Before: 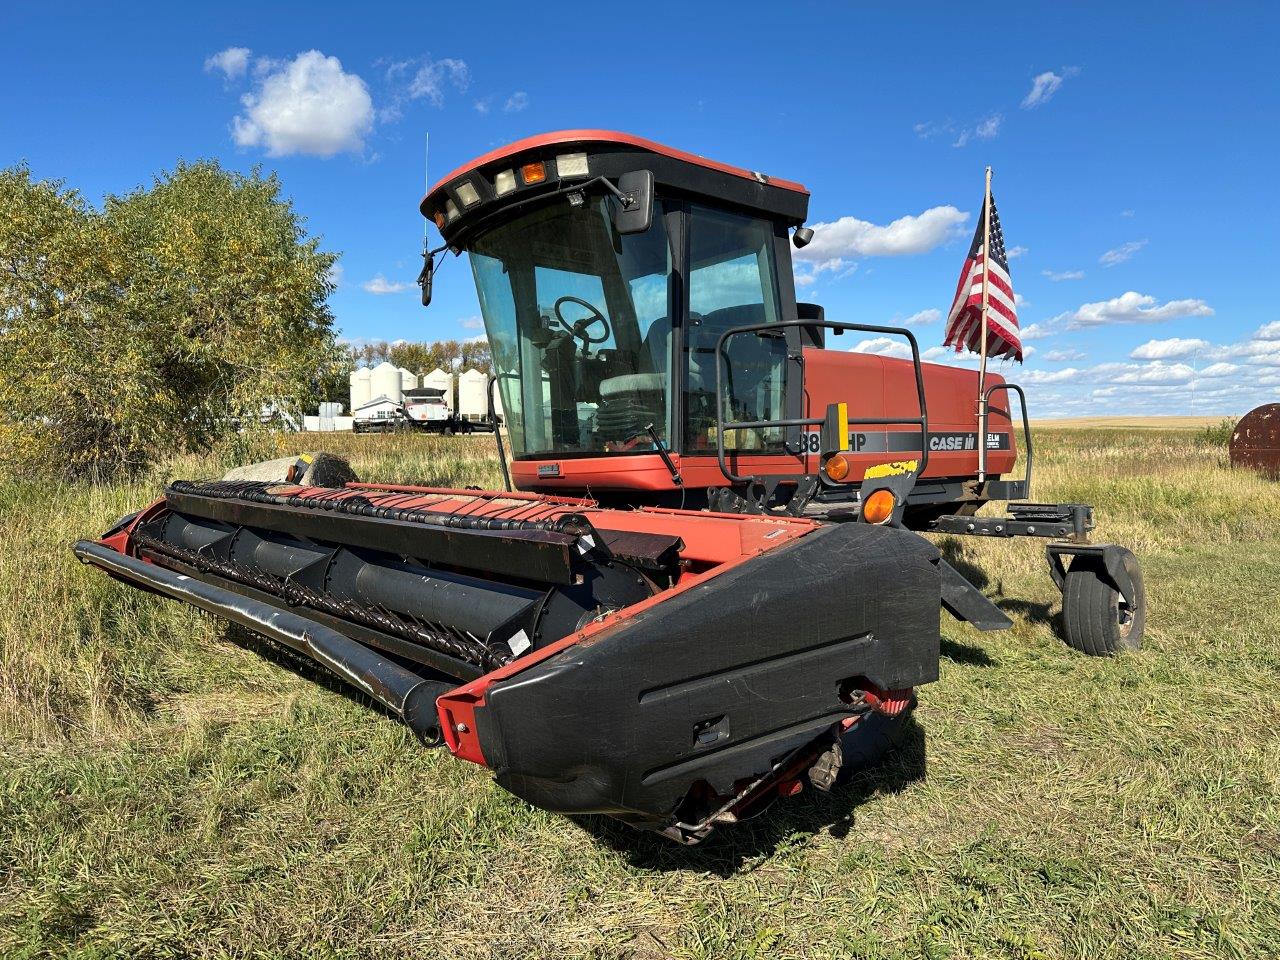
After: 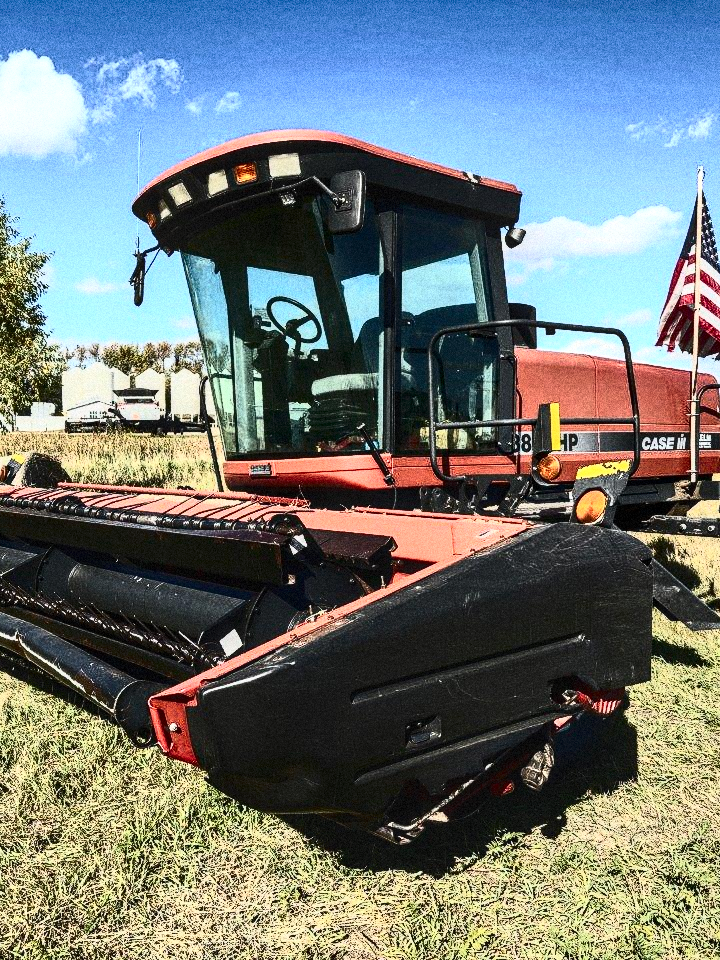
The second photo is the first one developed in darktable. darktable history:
contrast brightness saturation: contrast 0.93, brightness 0.2
local contrast: detail 130%
crop and rotate: left 22.516%, right 21.234%
grain: coarseness 14.49 ISO, strength 48.04%, mid-tones bias 35%
